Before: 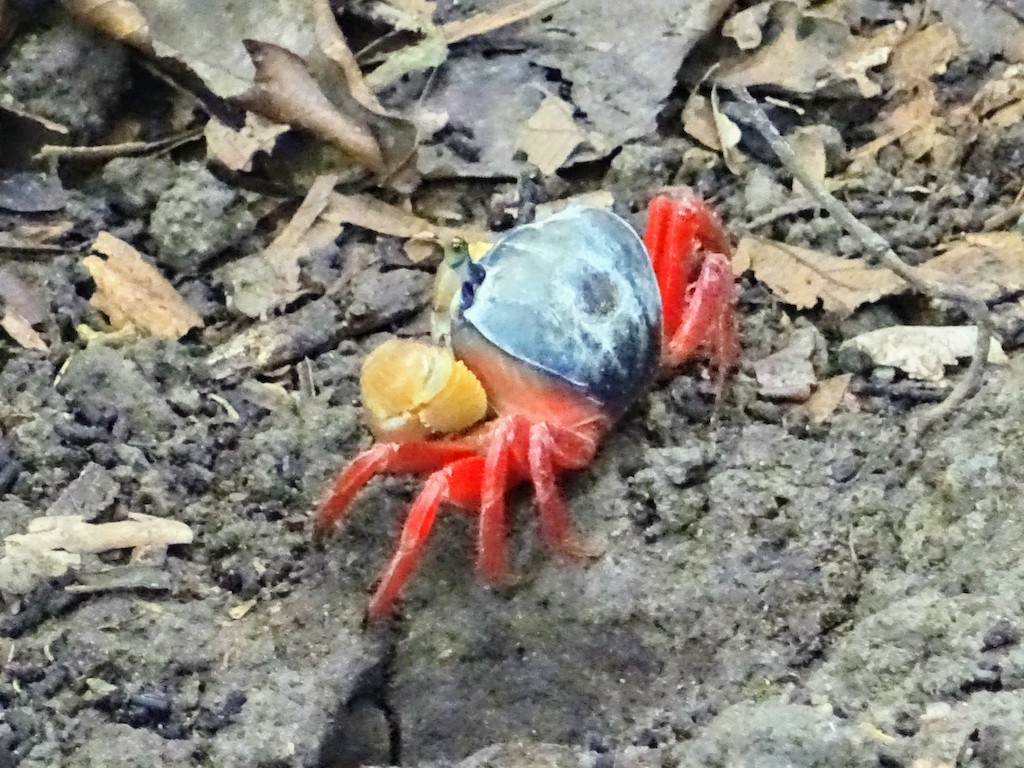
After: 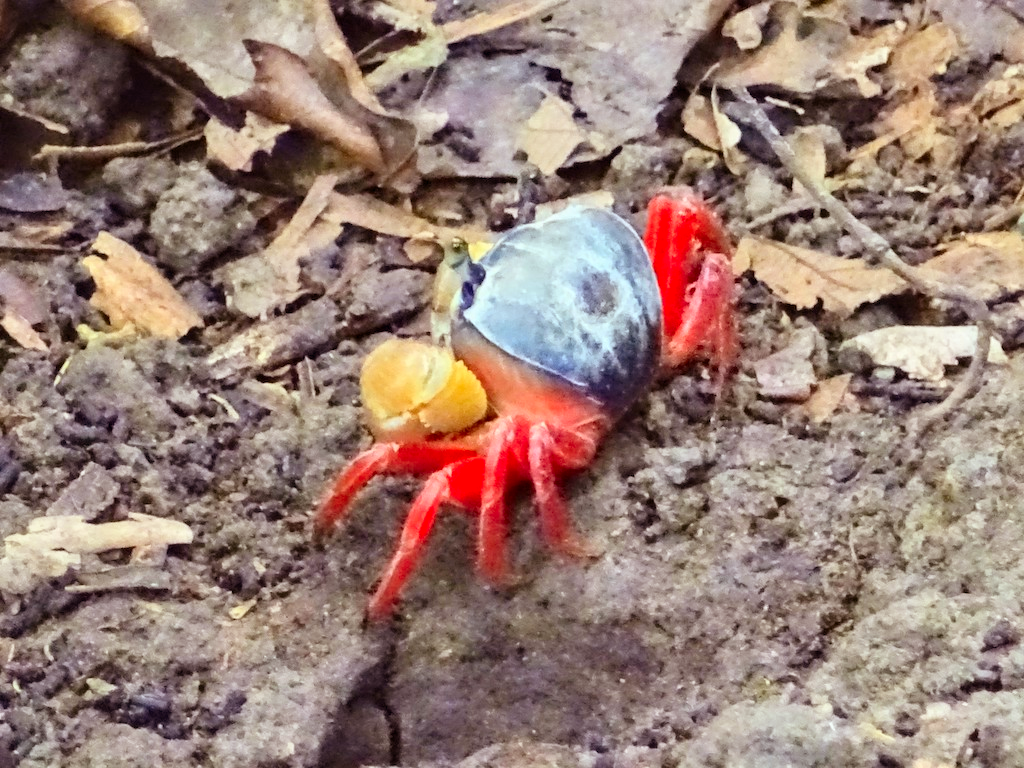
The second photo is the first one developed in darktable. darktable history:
rgb levels: mode RGB, independent channels, levels [[0, 0.474, 1], [0, 0.5, 1], [0, 0.5, 1]]
contrast brightness saturation: contrast 0.08, saturation 0.2
